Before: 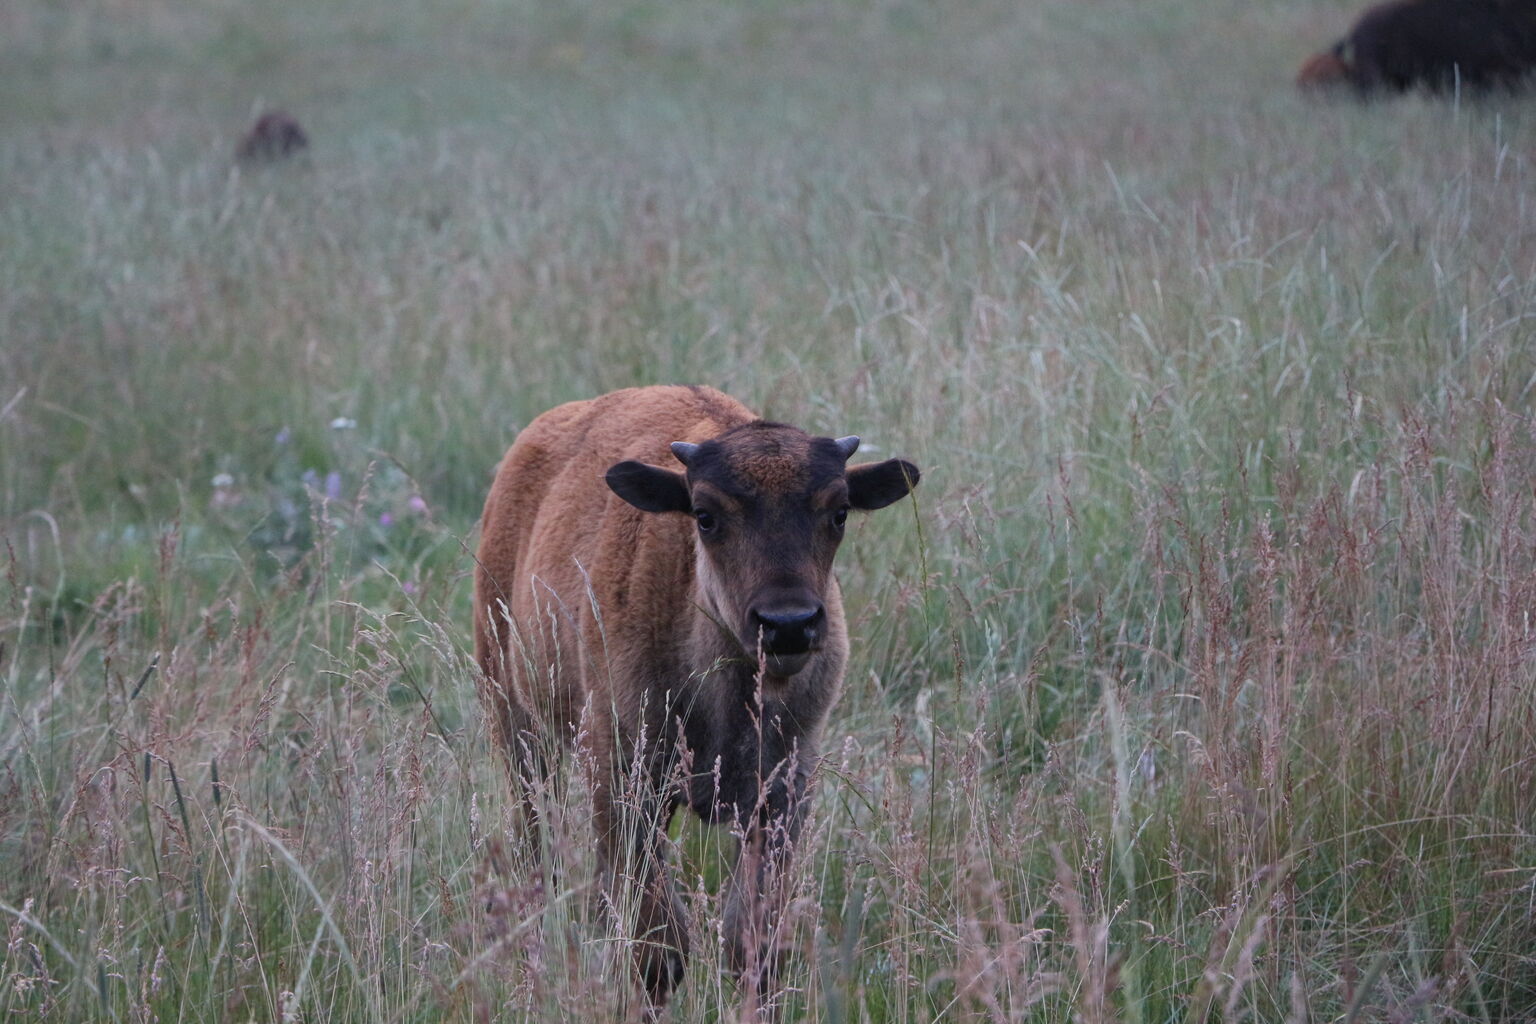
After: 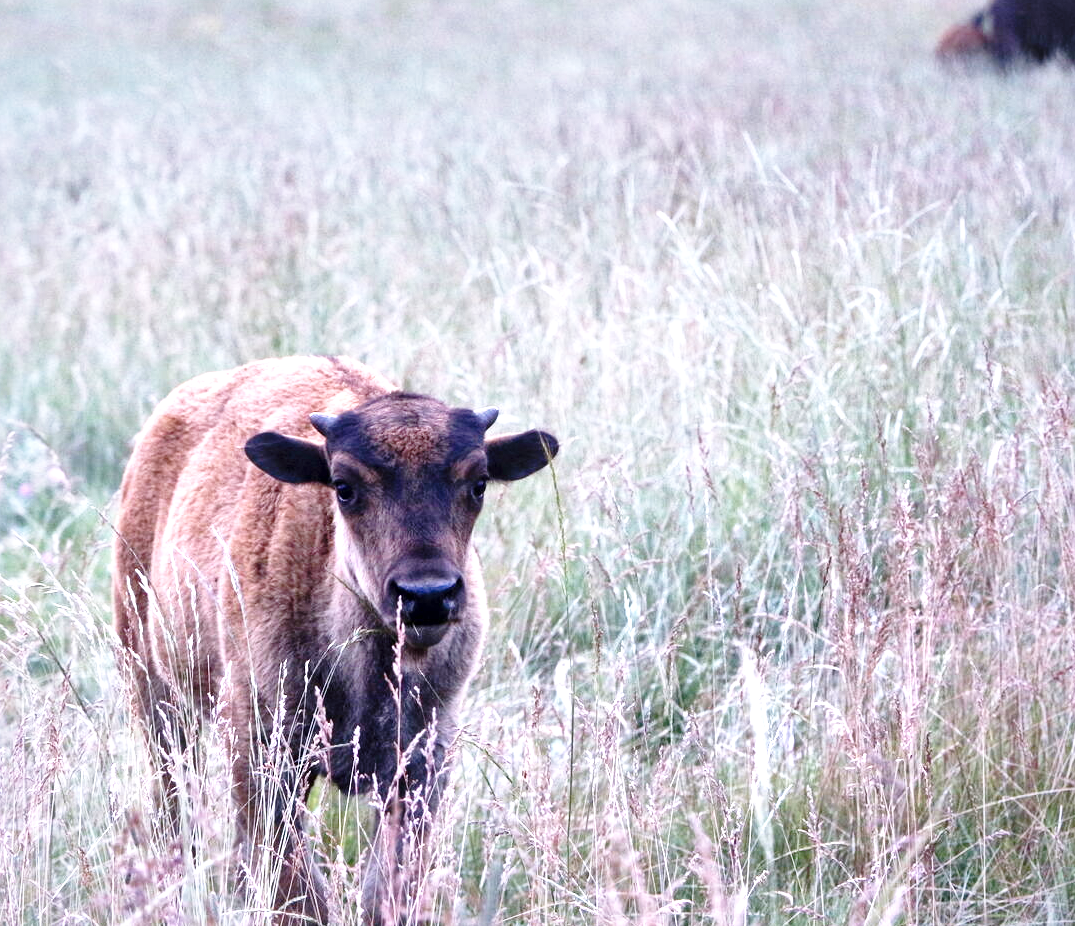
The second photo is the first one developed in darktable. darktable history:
exposure: exposure 1 EV, compensate exposure bias true, compensate highlight preservation false
color calibration: output R [1.063, -0.012, -0.003, 0], output B [-0.079, 0.047, 1, 0], illuminant Planckian (black body), x 0.376, y 0.374, temperature 4114.92 K
crop and rotate: left 23.555%, top 2.922%, right 6.445%, bottom 6.595%
base curve: curves: ch0 [(0, 0) (0.028, 0.03) (0.121, 0.232) (0.46, 0.748) (0.859, 0.968) (1, 1)], preserve colors none
local contrast: mode bilateral grid, contrast 71, coarseness 76, detail 181%, midtone range 0.2
